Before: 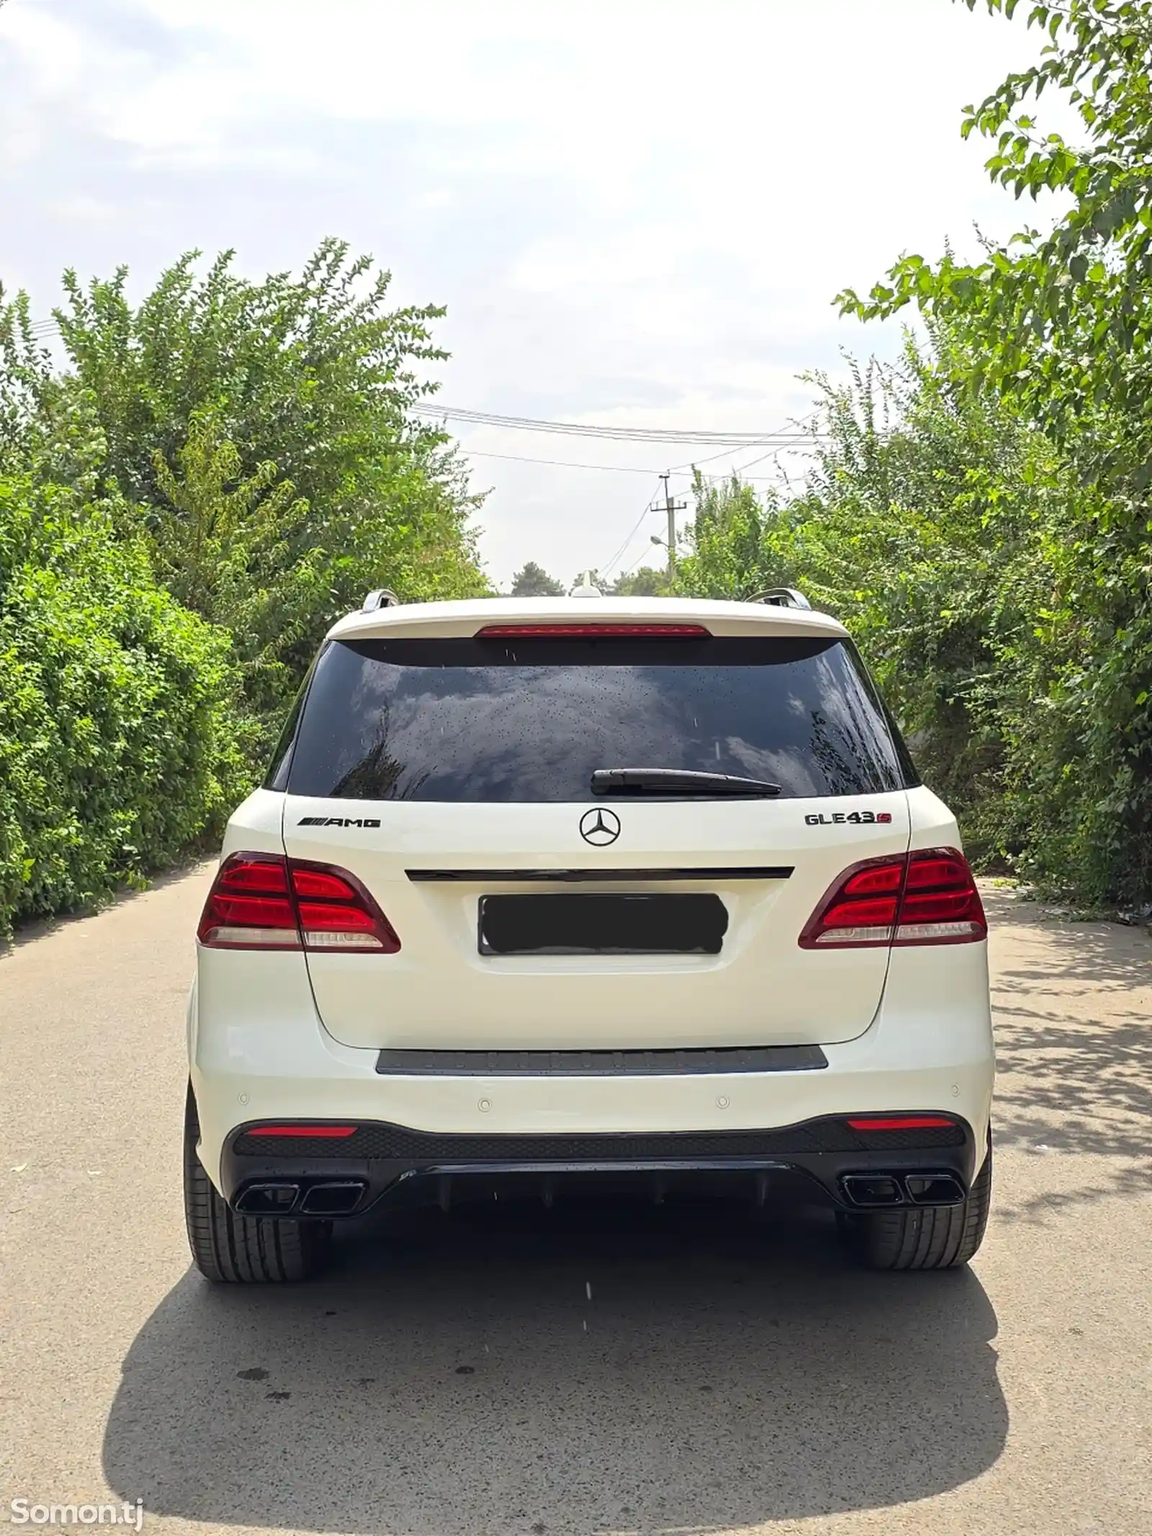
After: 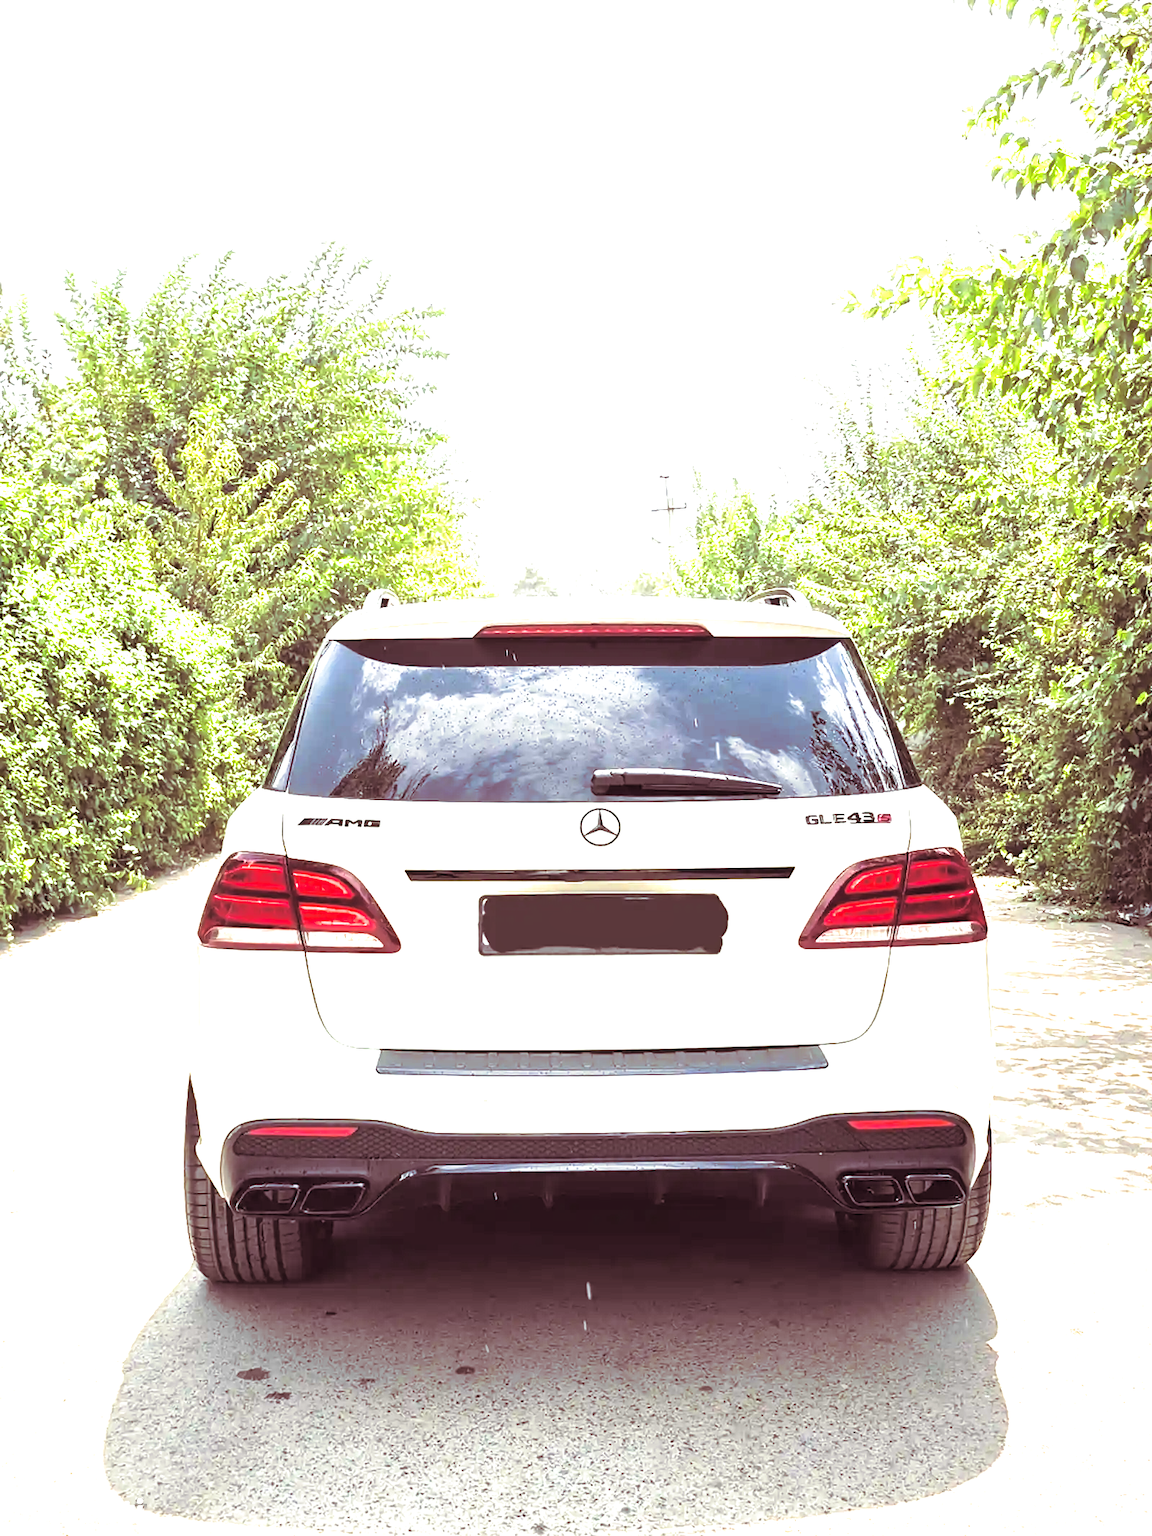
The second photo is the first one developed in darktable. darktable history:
split-toning: on, module defaults
local contrast: mode bilateral grid, contrast 100, coarseness 100, detail 108%, midtone range 0.2
levels: mode automatic, black 0.023%, white 99.97%, levels [0.062, 0.494, 0.925]
exposure: exposure 2.04 EV, compensate highlight preservation false
tone equalizer: on, module defaults
